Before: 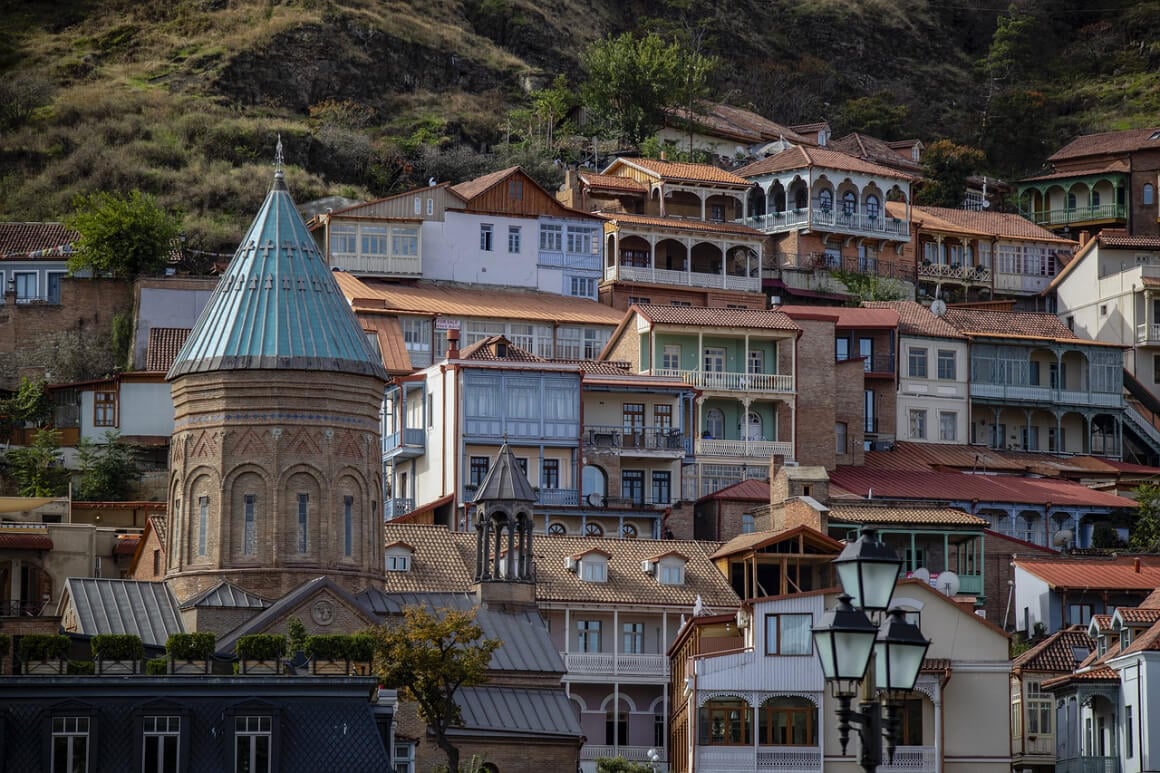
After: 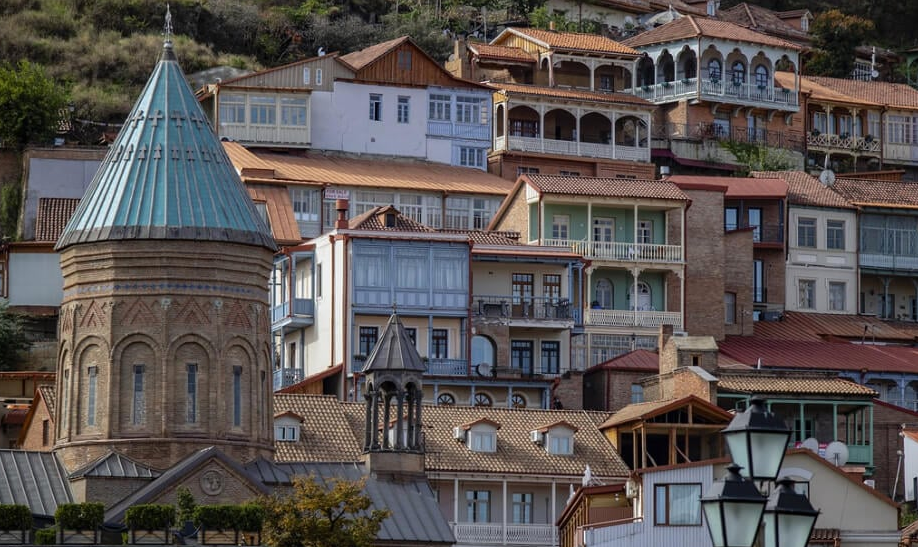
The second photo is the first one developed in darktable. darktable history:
crop: left 9.63%, top 16.92%, right 11.225%, bottom 12.306%
